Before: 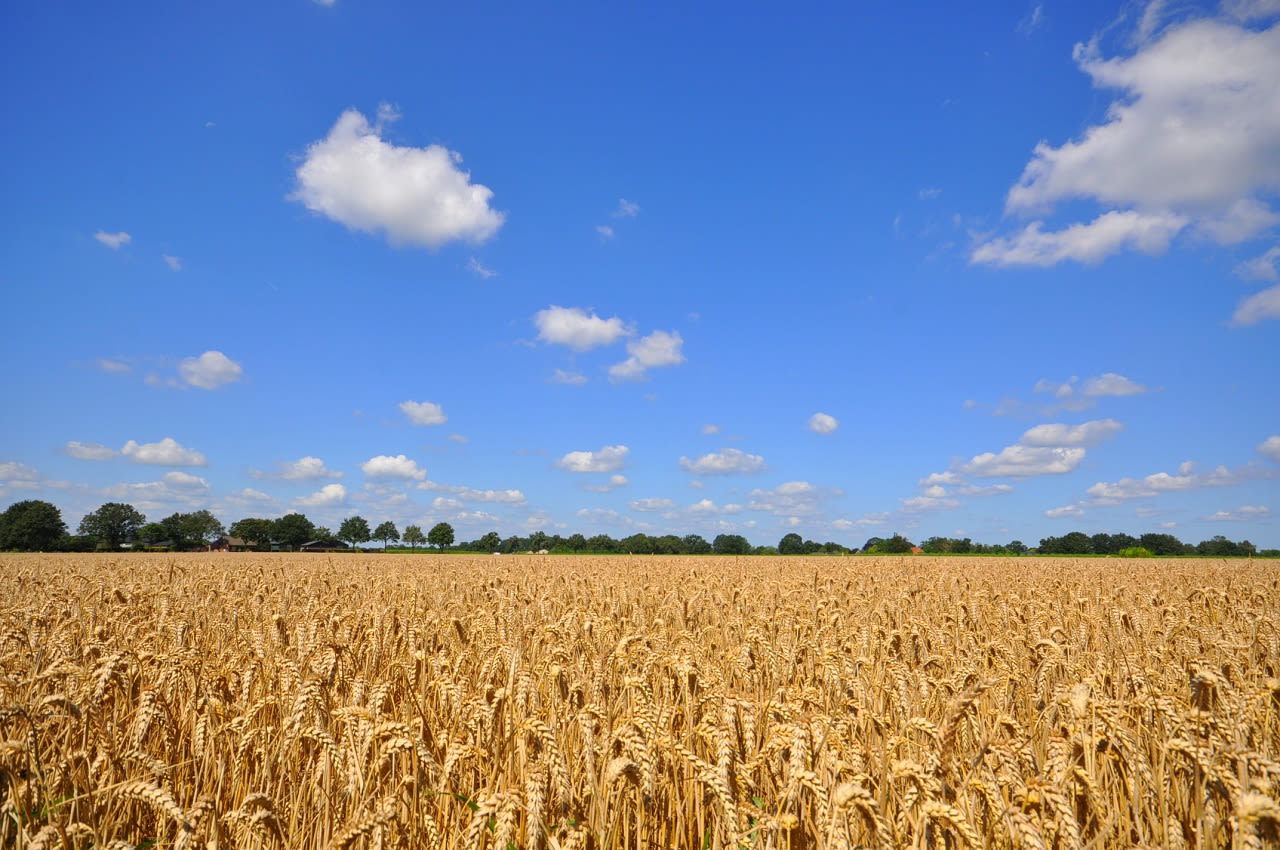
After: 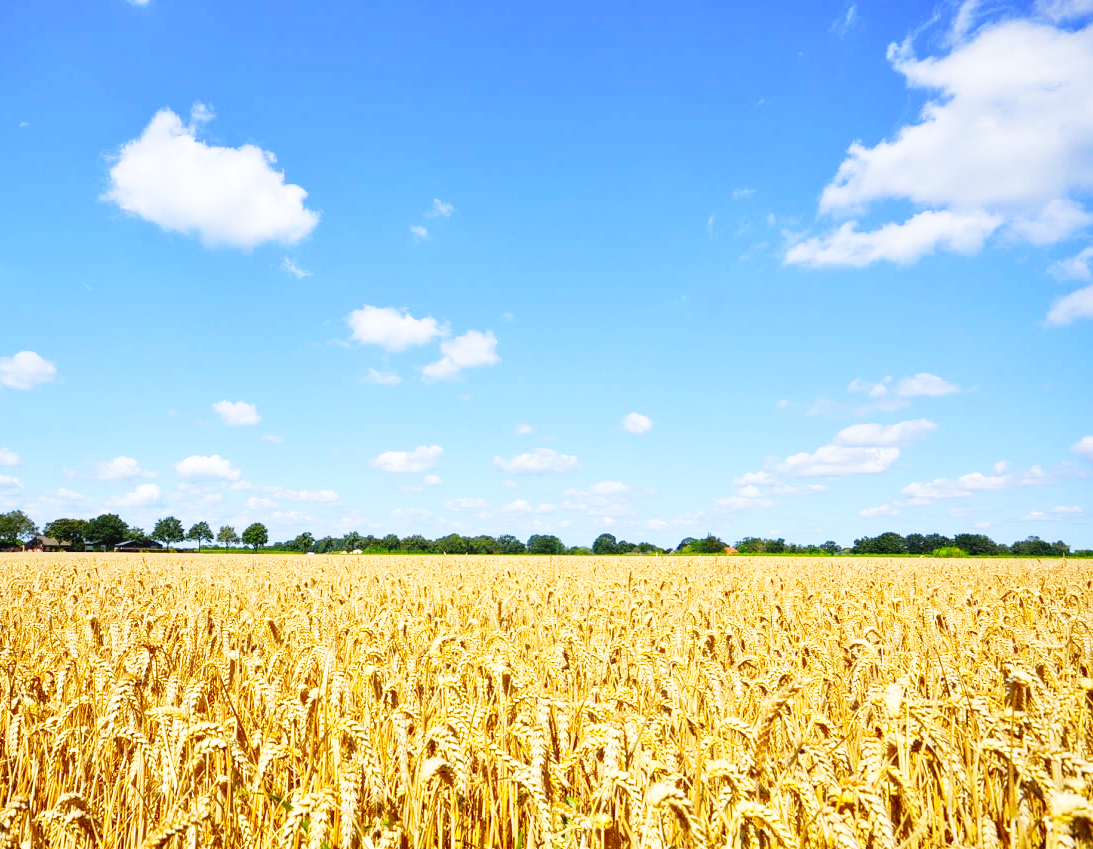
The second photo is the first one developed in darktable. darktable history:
crop and rotate: left 14.584%
color calibration: output colorfulness [0, 0.315, 0, 0], x 0.341, y 0.355, temperature 5166 K
base curve: curves: ch0 [(0, 0) (0.012, 0.01) (0.073, 0.168) (0.31, 0.711) (0.645, 0.957) (1, 1)], preserve colors none
white balance: red 0.926, green 1.003, blue 1.133
